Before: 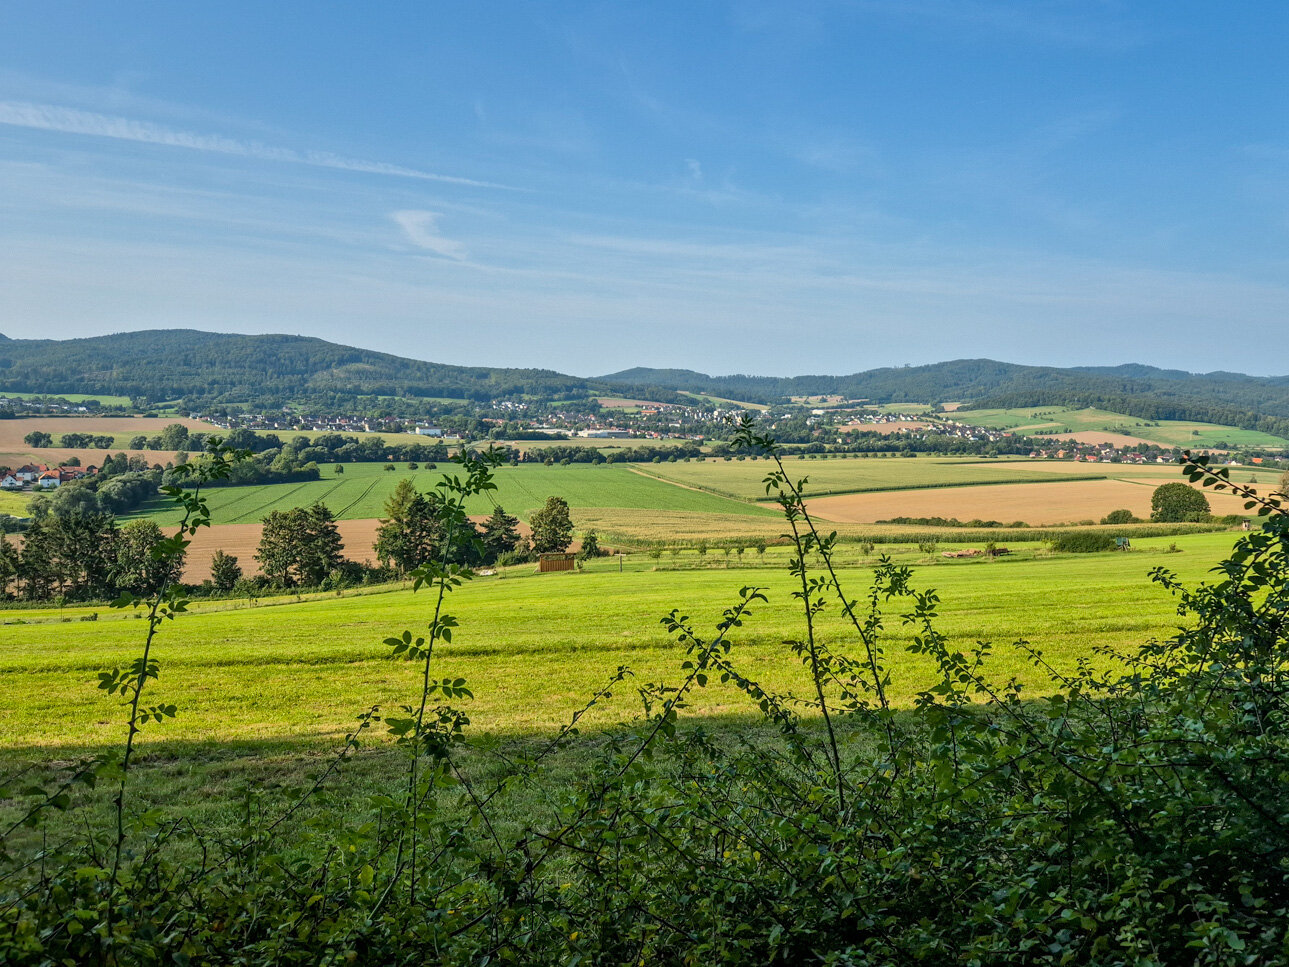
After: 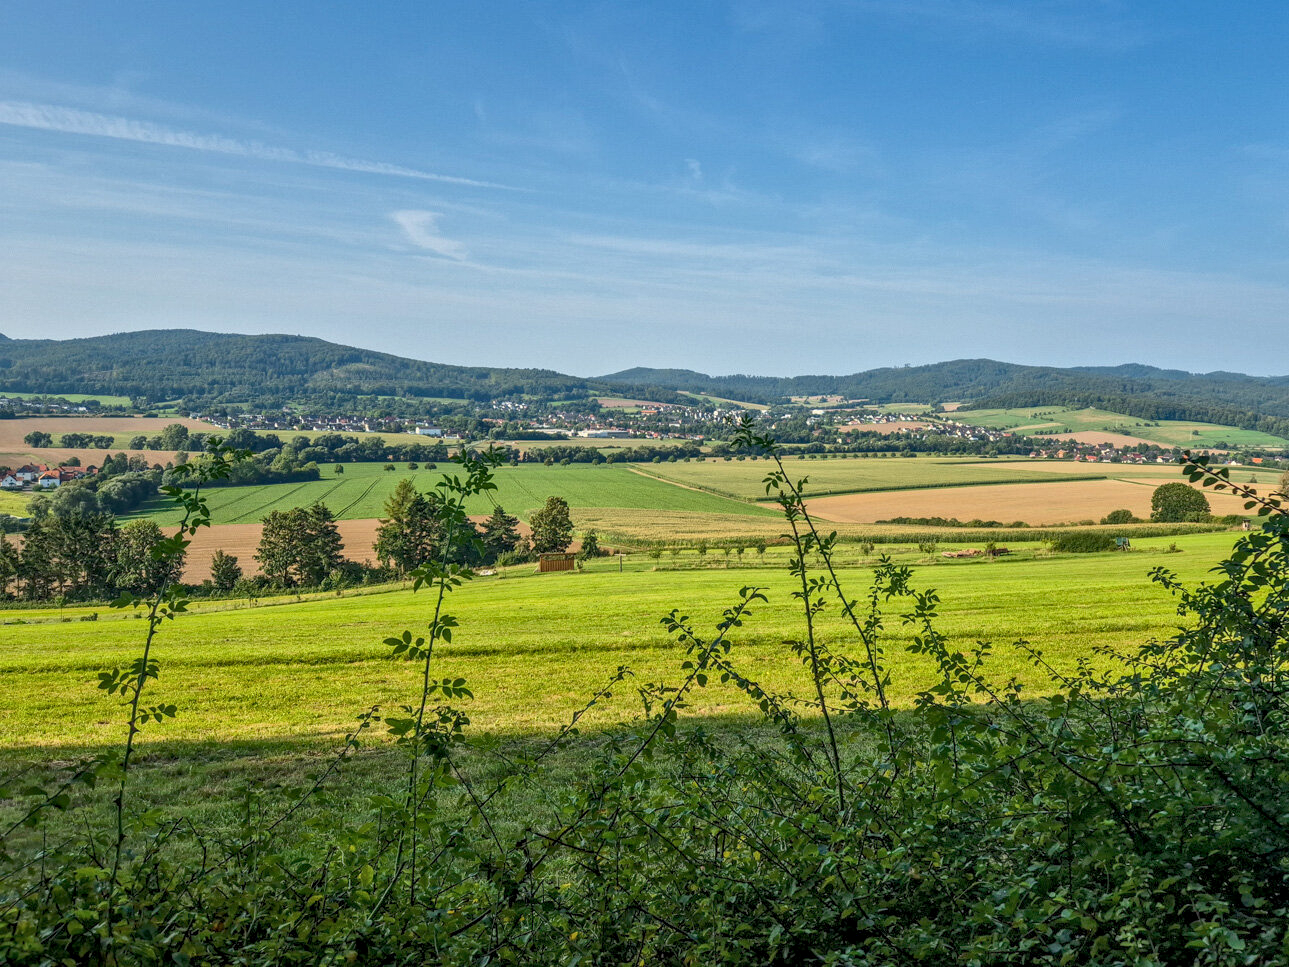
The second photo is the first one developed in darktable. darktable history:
shadows and highlights: radius 337.17, shadows 29.01, soften with gaussian
local contrast: on, module defaults
rgb curve: curves: ch0 [(0, 0) (0.093, 0.159) (0.241, 0.265) (0.414, 0.42) (1, 1)], compensate middle gray true, preserve colors basic power
